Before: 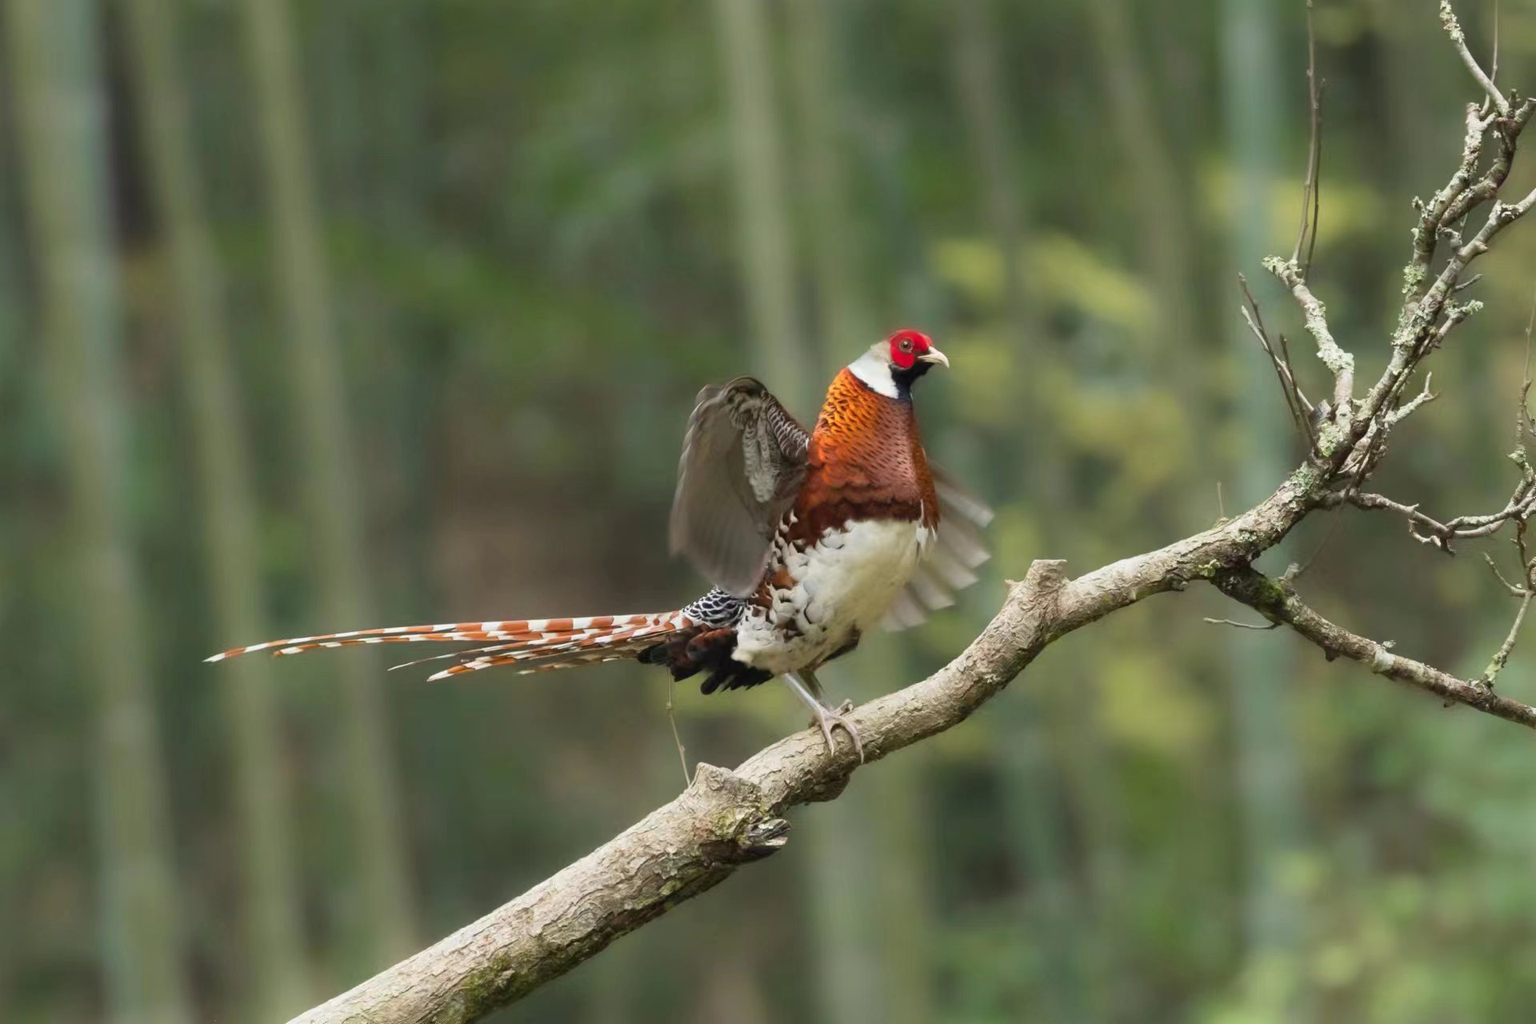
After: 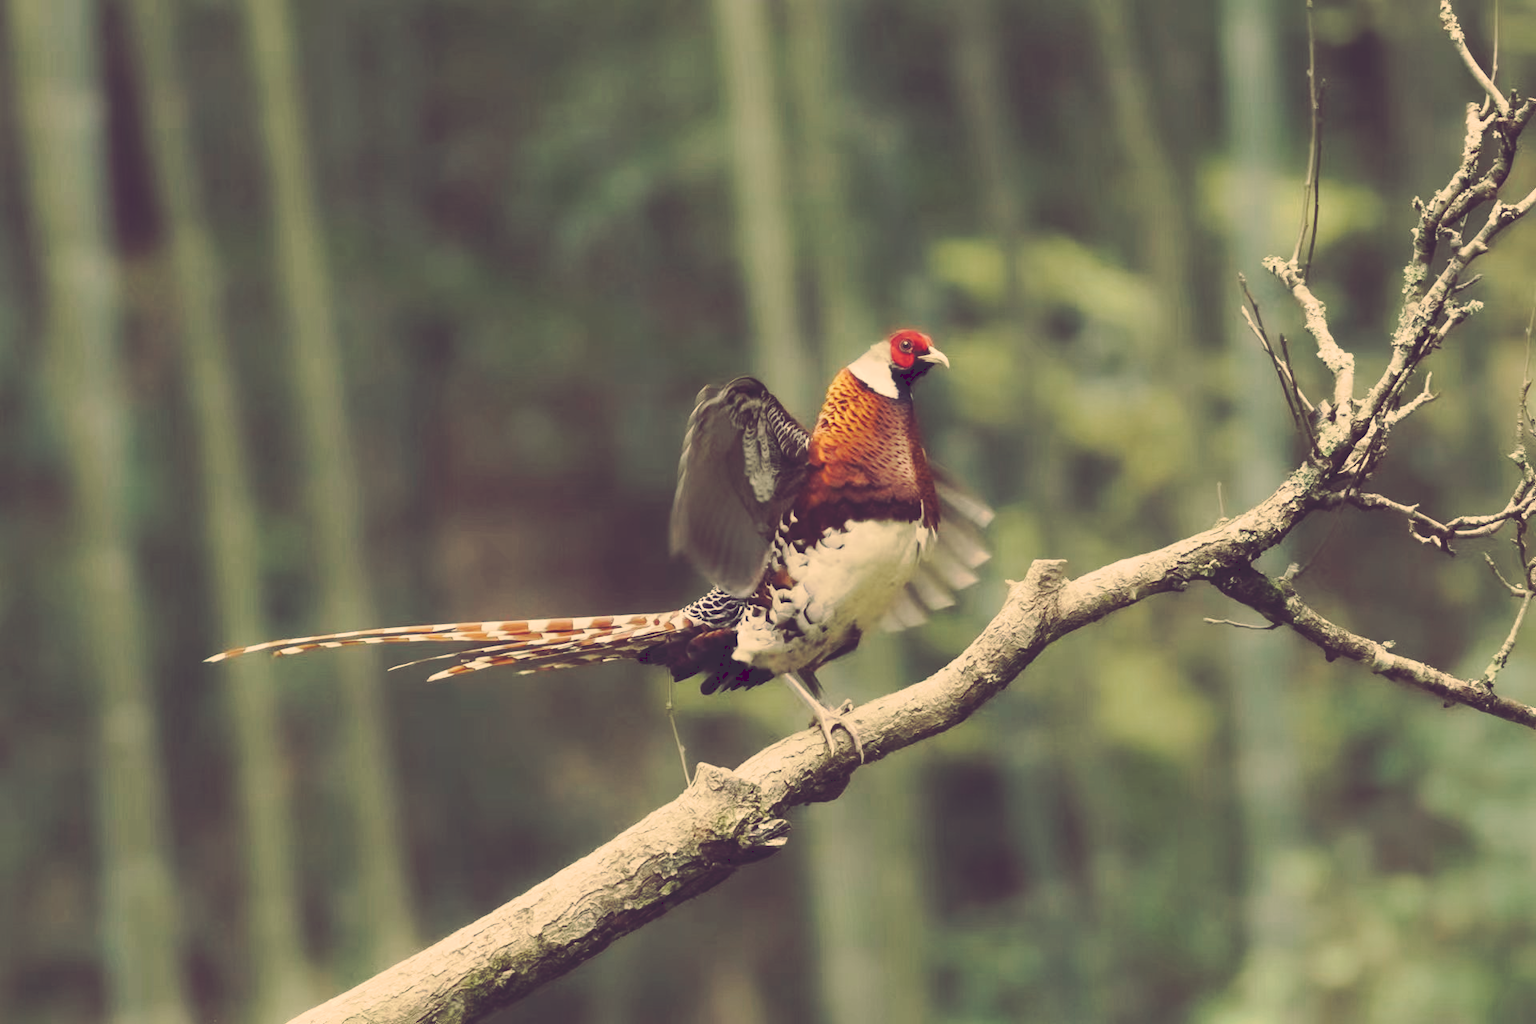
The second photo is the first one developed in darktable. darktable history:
tone curve: curves: ch0 [(0, 0) (0.003, 0.174) (0.011, 0.178) (0.025, 0.182) (0.044, 0.185) (0.069, 0.191) (0.1, 0.194) (0.136, 0.199) (0.177, 0.219) (0.224, 0.246) (0.277, 0.284) (0.335, 0.35) (0.399, 0.43) (0.468, 0.539) (0.543, 0.637) (0.623, 0.711) (0.709, 0.799) (0.801, 0.865) (0.898, 0.914) (1, 1)], preserve colors none
color look up table: target L [95.46, 82.47, 93.48, 87.42, 72.01, 67.72, 65.68, 63.27, 56.79, 42.29, 43.66, 46.31, 23.6, 22.88, 5.841, 201.39, 86.36, 83.58, 76.96, 65.71, 61.19, 60.3, 55.51, 50.52, 50.58, 25.63, 7.903, 97.16, 84.44, 82.94, 85.67, 79.69, 70.63, 63.38, 74.48, 53.13, 34.4, 32.36, 31.79, 39.01, 23.79, 16.83, 71.44, 56.14, 47.02, 44.38, 46.93, 46.35, 33.4], target a [1.331, -2.816, 7.56, -9.616, -32.09, -10.77, -13.91, -5.25, -35.8, -14.17, -13.68, -3.223, 2.877, -0.074, 37.49, 0, 13.48, 18.08, 29.08, 35.87, 23.64, 2.307, 50.16, 21.64, 45.69, 35.38, 43.15, 9.353, 19.52, 25.65, 30.44, 30.48, 14.3, 48.8, 39.35, 30.75, 23.65, 4.726, 18.58, 50.94, 35.03, 48.28, -10.64, -32.56, -4.02, -4.113, -15.04, -0.525, -8.884], target b [58.25, 24.41, 48.21, 43.56, 16.75, 26.16, 34.94, 15.24, 25.47, 16.05, 9.023, 21.92, -0.148, -6.741, -24.62, -0.001, 54.14, 39.63, 27.29, 37.55, 28.1, 47.34, 44.46, 34.6, 20.1, 7.421, -20.88, 37.27, 33.02, 23.79, 26.24, 16.06, 19, 15.75, 8.5, 2.509, -32.04, -0.359, -15.92, -26.77, -7.551, -28.61, 4.289, -13.16, -23.71, -39.3, -7.412, 2.678, -11.63], num patches 49
